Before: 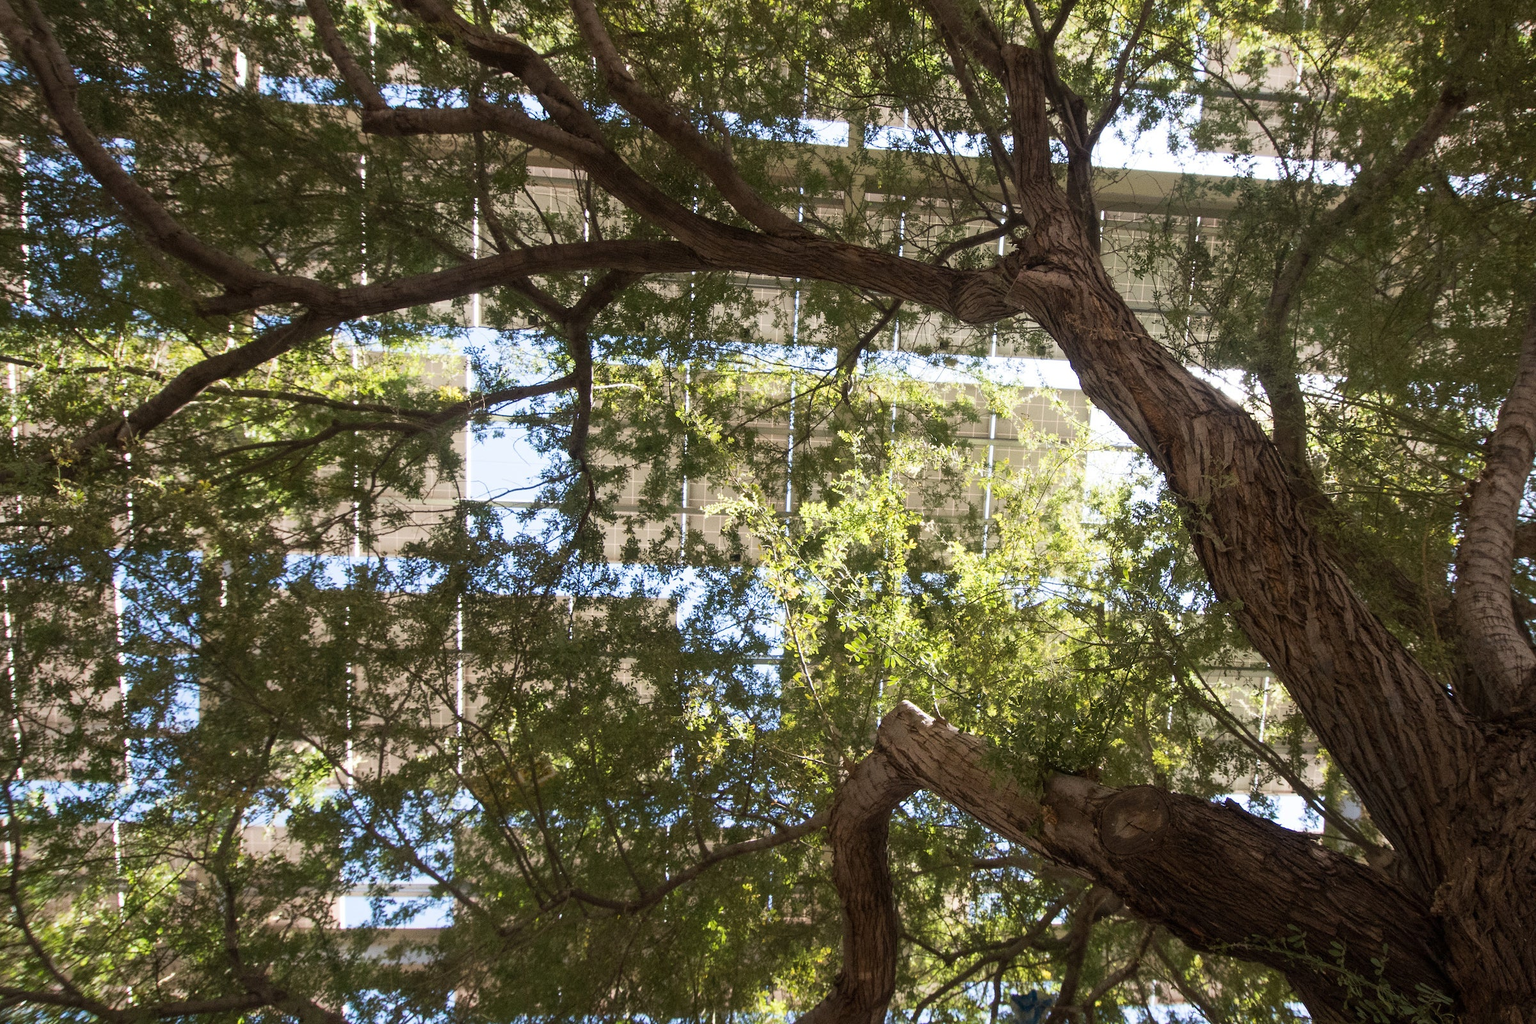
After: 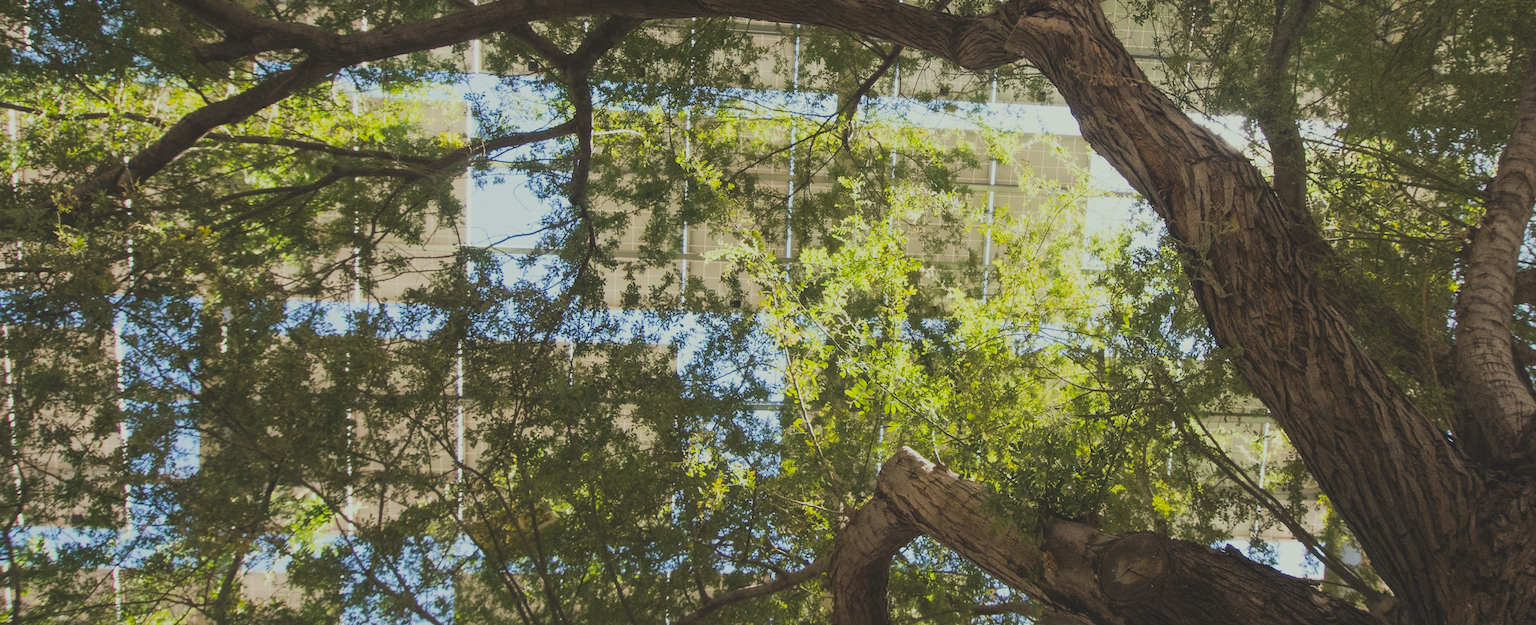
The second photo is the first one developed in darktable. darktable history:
color correction: highlights a* -4.81, highlights b* 5.05, saturation 0.958
filmic rgb: black relative exposure -6.9 EV, white relative exposure 5.61 EV, threshold 5.96 EV, hardness 2.85, enable highlight reconstruction true
color balance rgb: perceptual saturation grading › global saturation 30.847%, global vibrance 14.828%
crop and rotate: top 24.846%, bottom 13.971%
exposure: black level correction -0.032, compensate exposure bias true, compensate highlight preservation false
contrast brightness saturation: contrast 0.074
